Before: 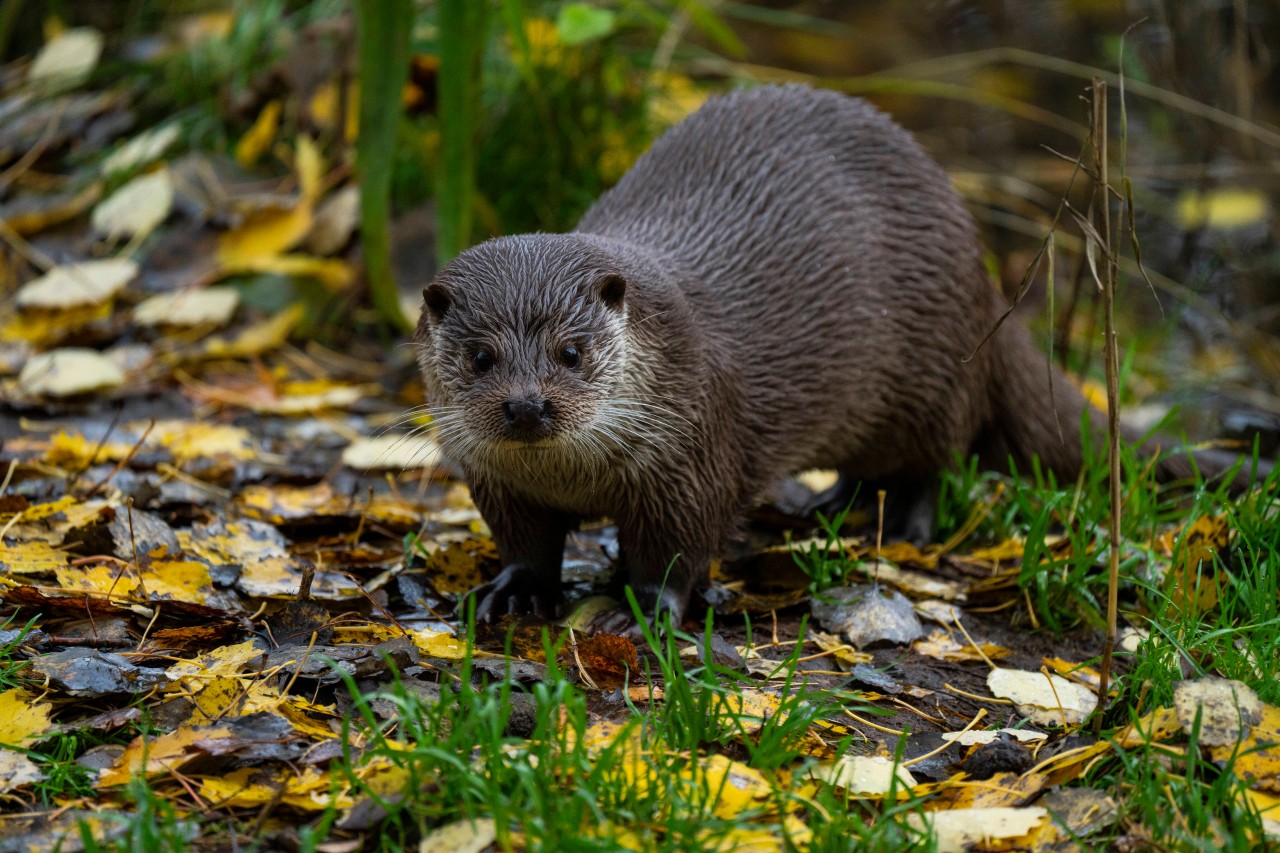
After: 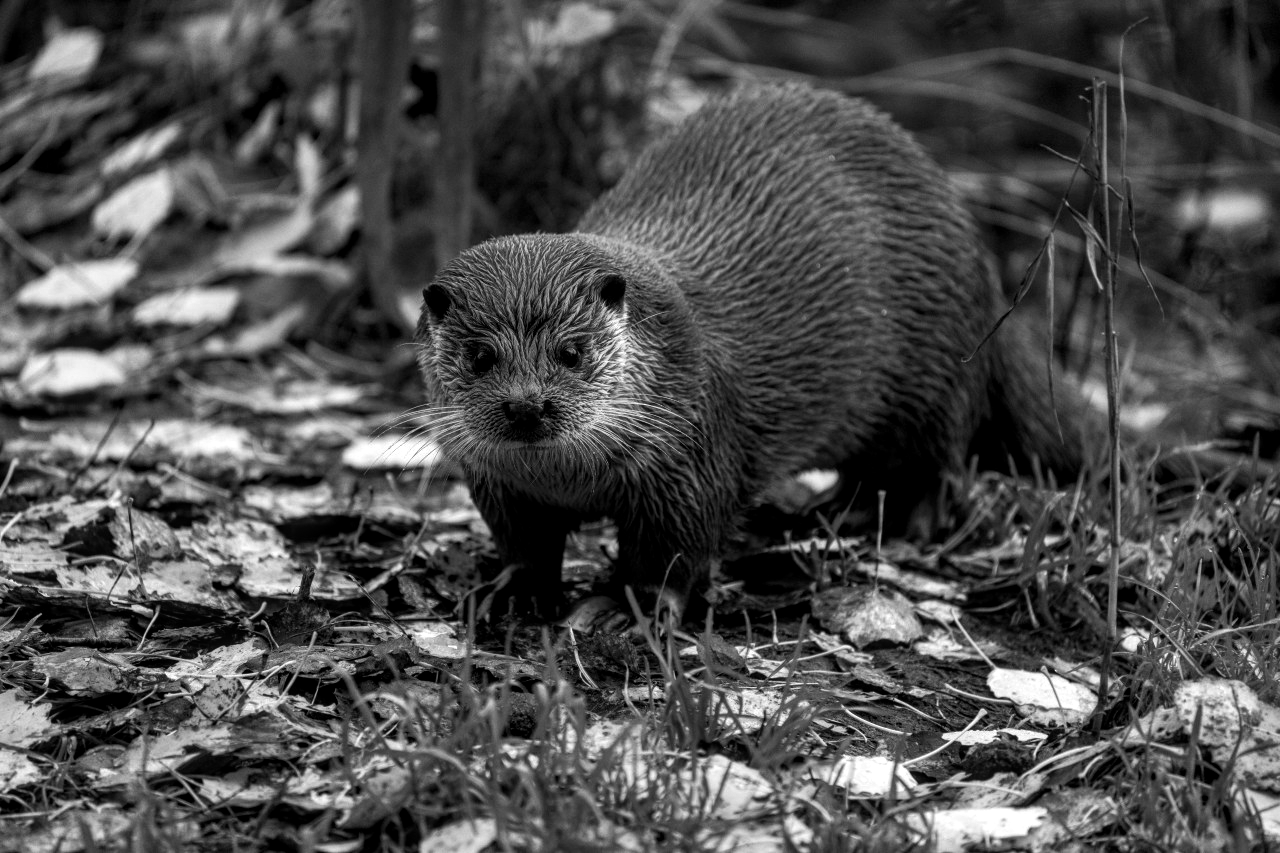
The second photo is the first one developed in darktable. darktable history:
color balance rgb: shadows lift › luminance -20%, power › hue 72.24°, highlights gain › luminance 15%, global offset › hue 171.6°, perceptual saturation grading › highlights -15%, perceptual saturation grading › shadows 25%, global vibrance 30%, contrast 10%
monochrome: on, module defaults
local contrast: on, module defaults
vibrance: on, module defaults
